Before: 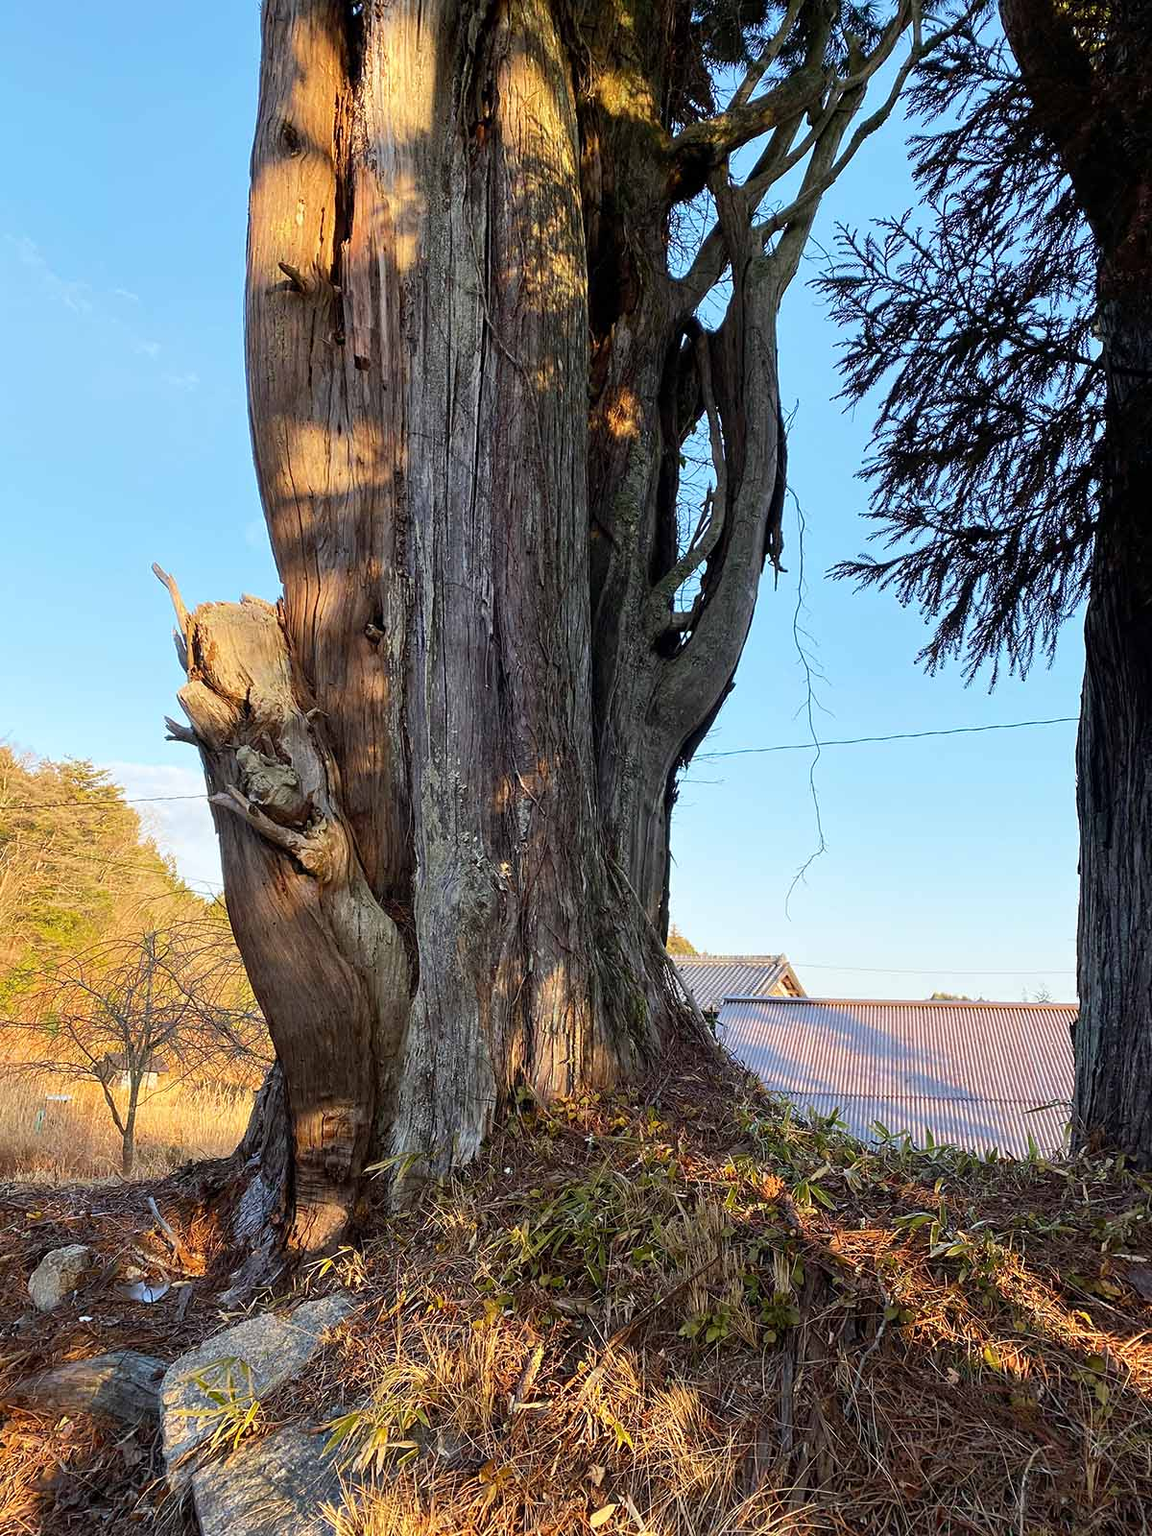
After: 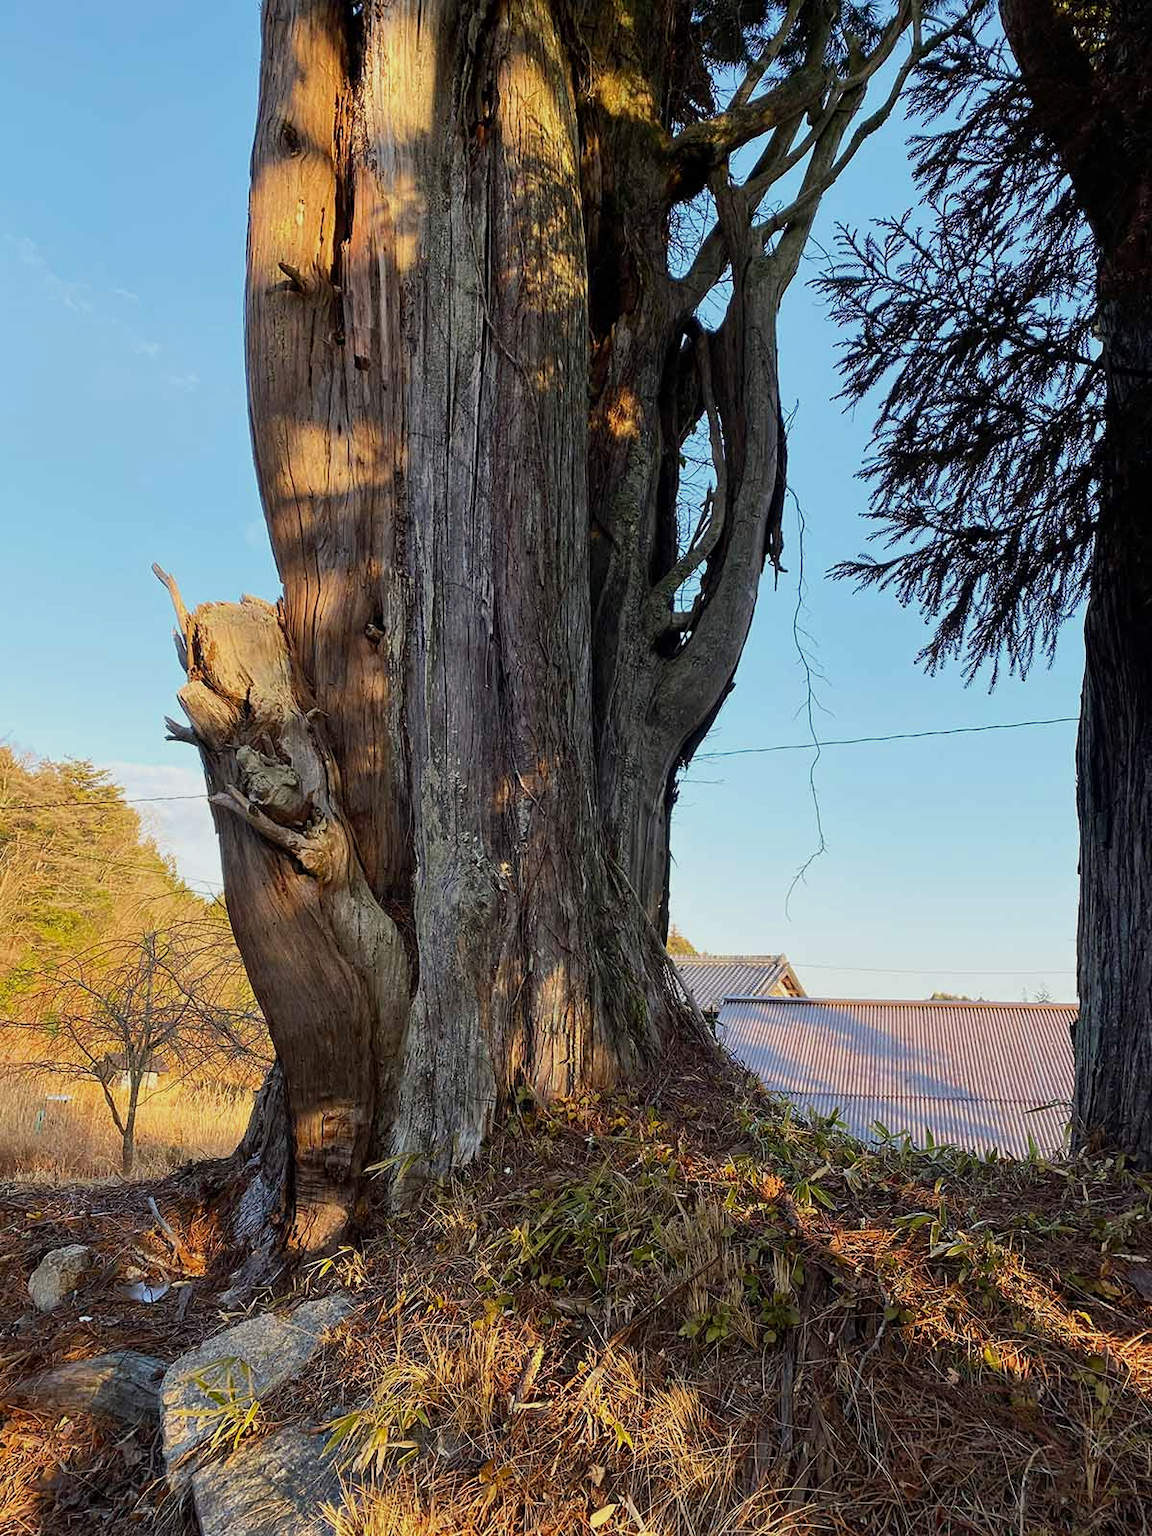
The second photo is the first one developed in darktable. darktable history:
exposure: exposure -0.293 EV, compensate highlight preservation false
color correction: highlights b* 3
